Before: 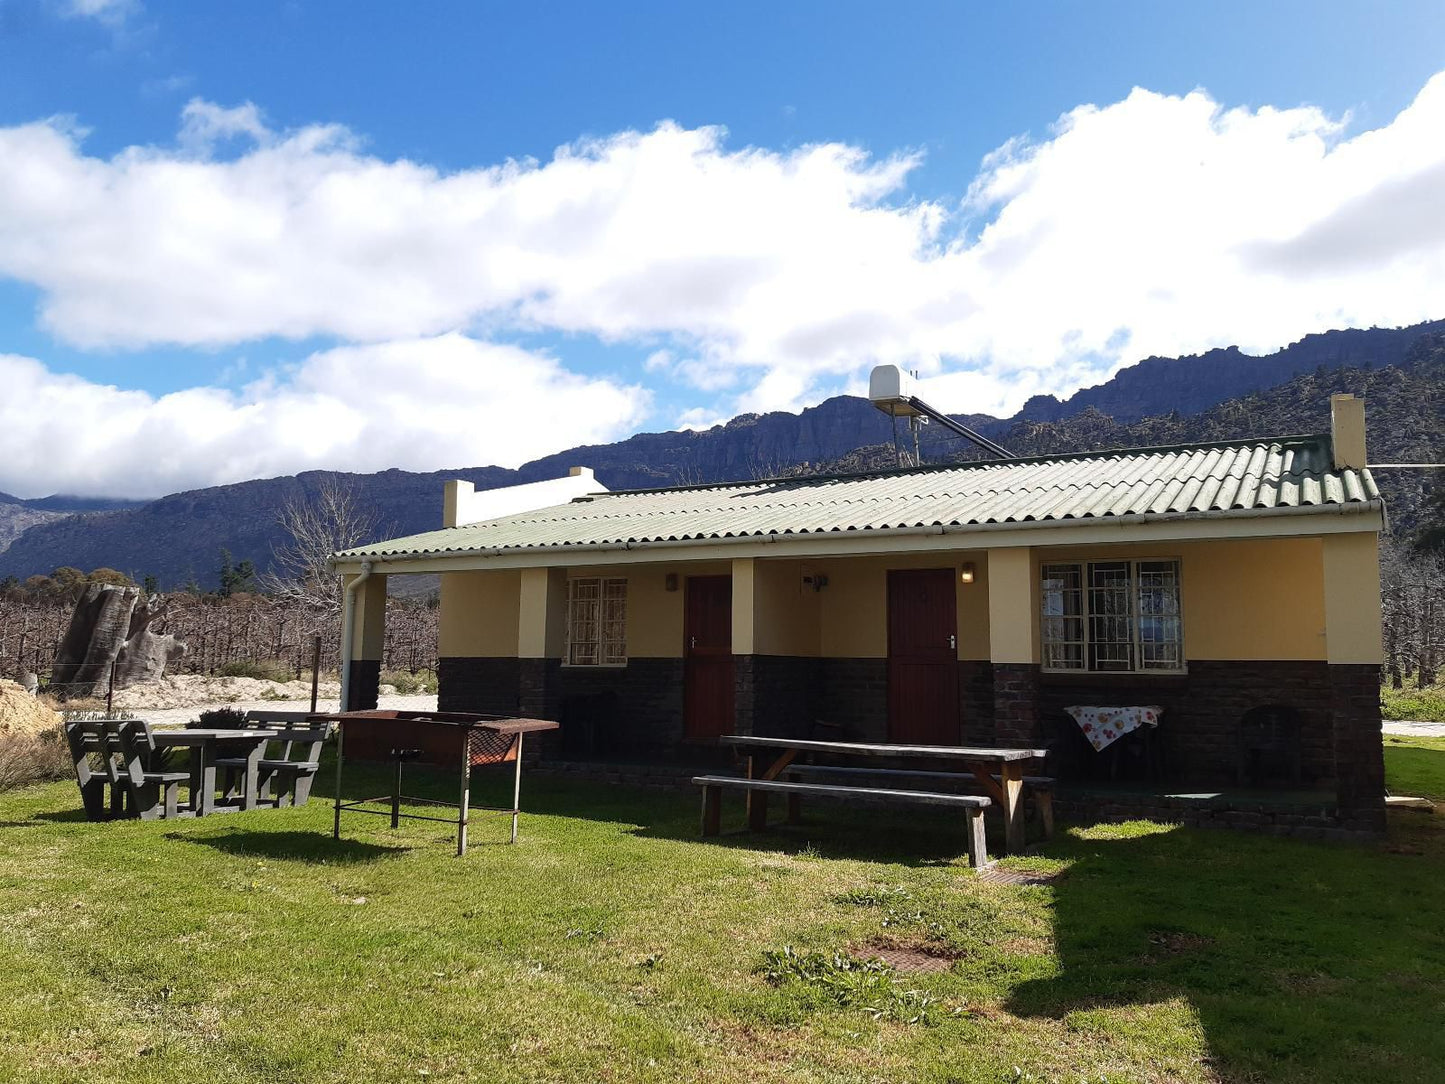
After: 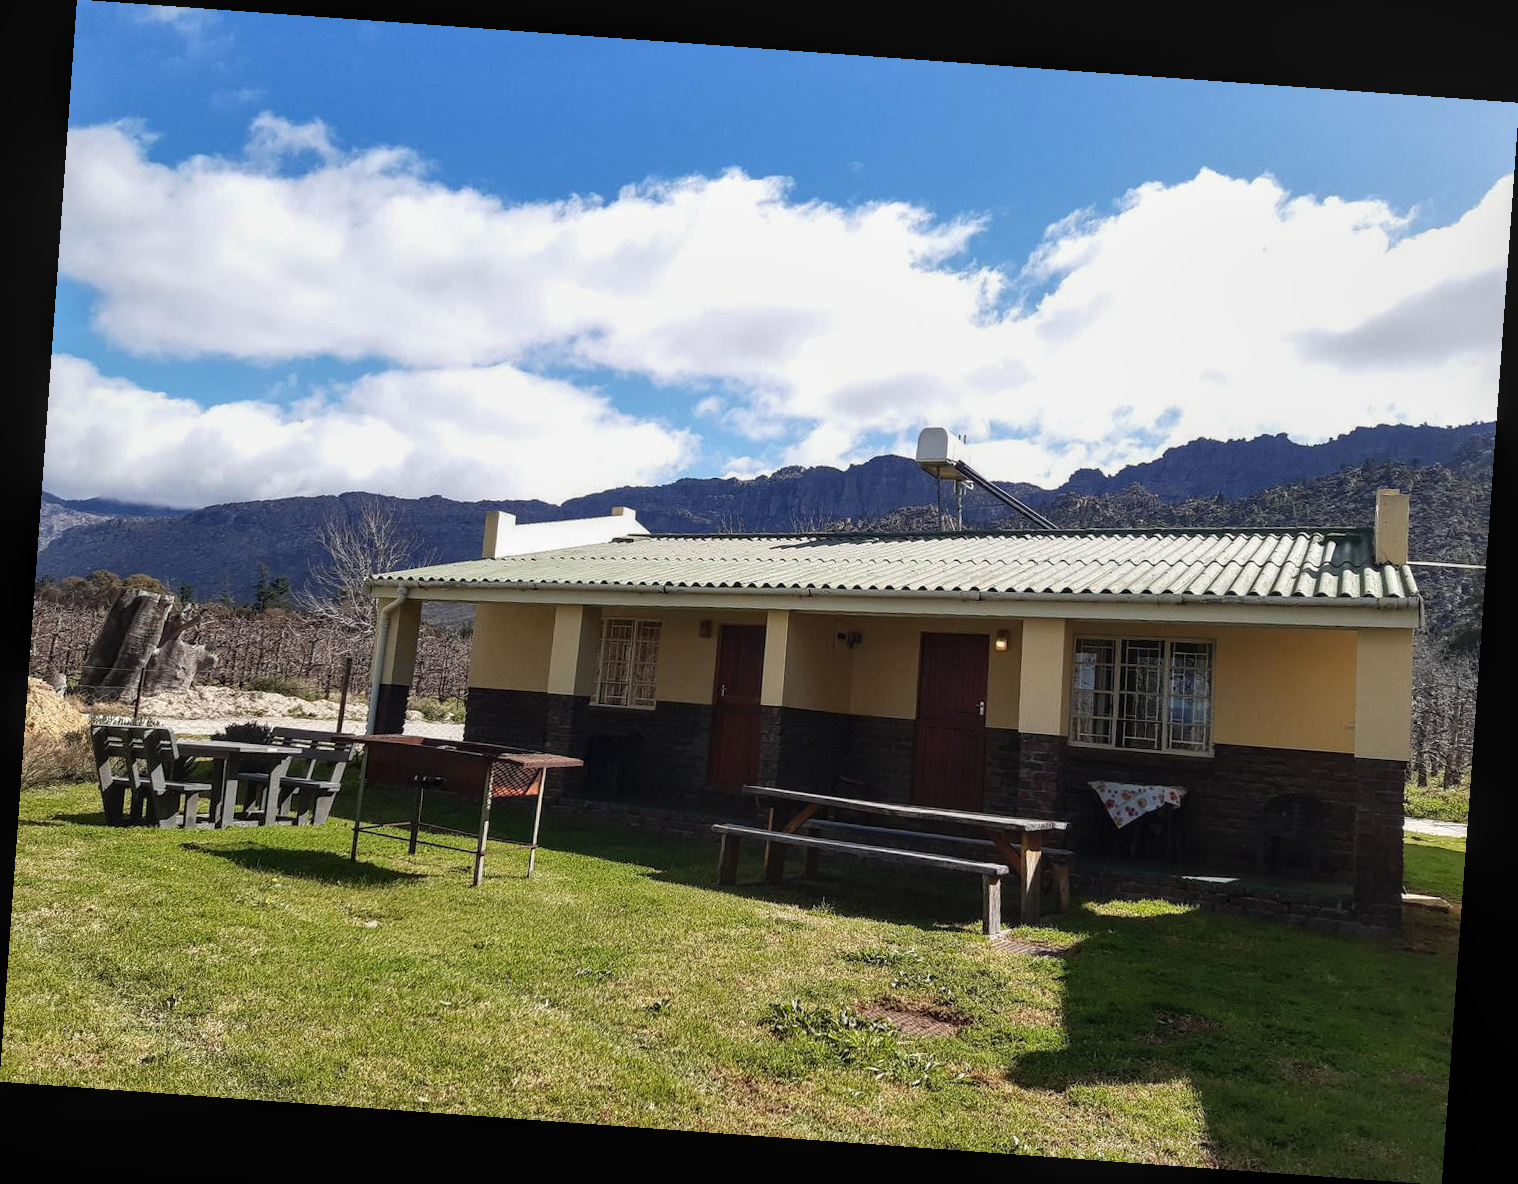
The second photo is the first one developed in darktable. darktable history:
tone curve: curves: ch0 [(0, 0) (0.003, 0.003) (0.011, 0.011) (0.025, 0.025) (0.044, 0.044) (0.069, 0.068) (0.1, 0.098) (0.136, 0.134) (0.177, 0.175) (0.224, 0.221) (0.277, 0.273) (0.335, 0.33) (0.399, 0.393) (0.468, 0.461) (0.543, 0.546) (0.623, 0.625) (0.709, 0.711) (0.801, 0.802) (0.898, 0.898) (1, 1)], preserve colors none
local contrast: on, module defaults
rotate and perspective: rotation 4.1°, automatic cropping off
